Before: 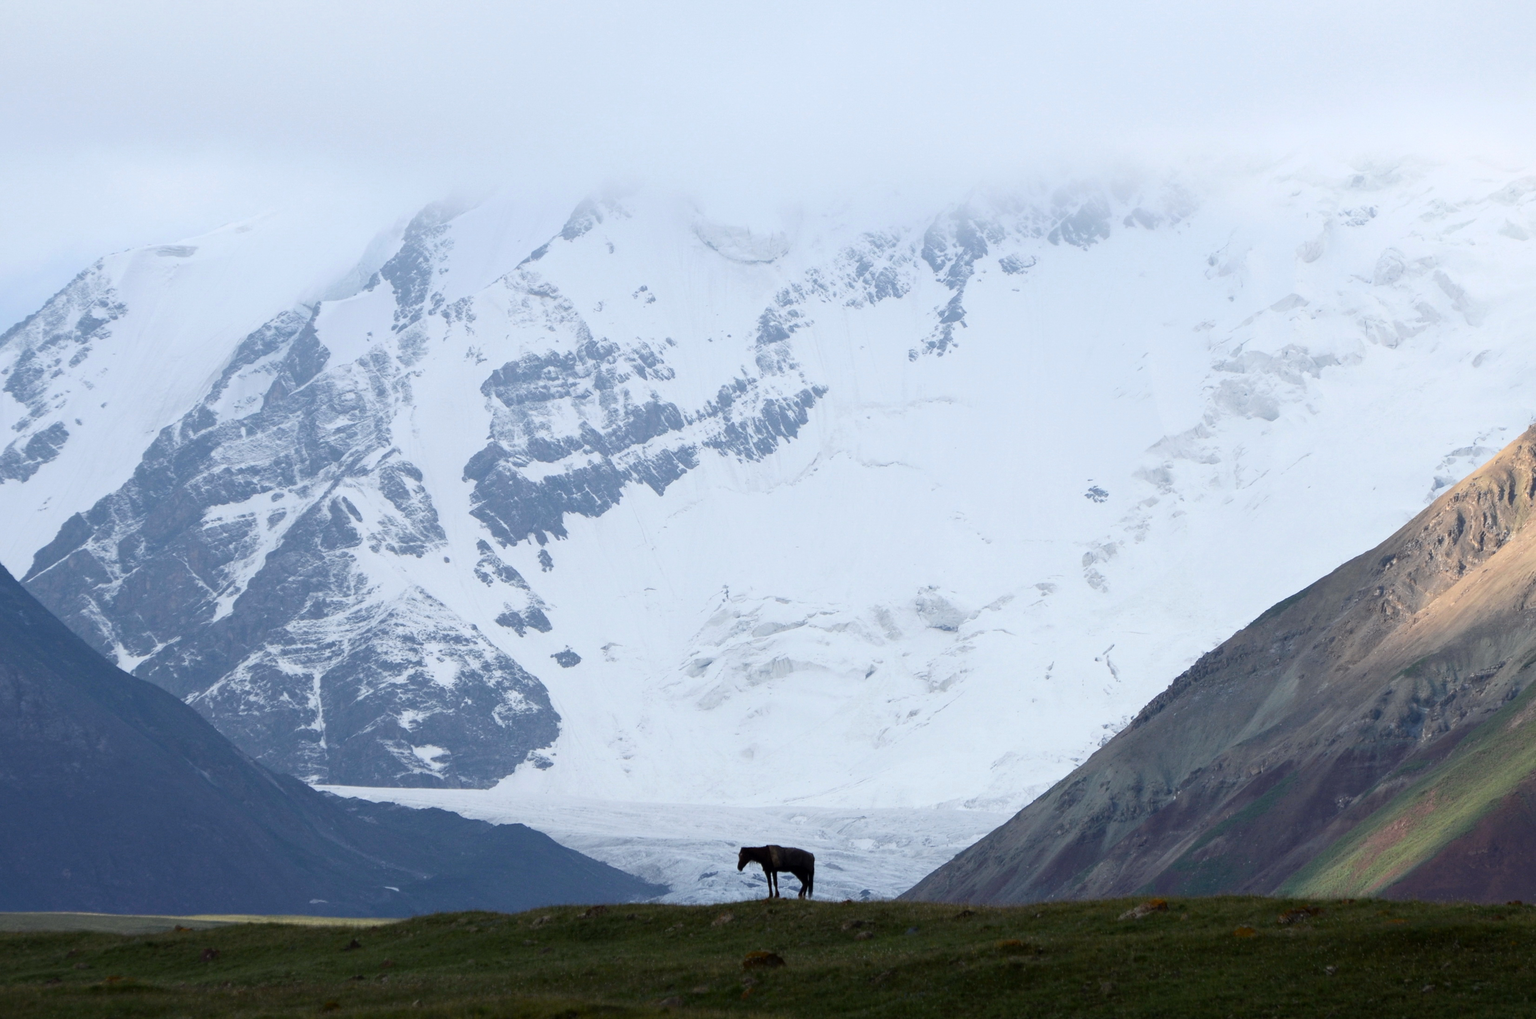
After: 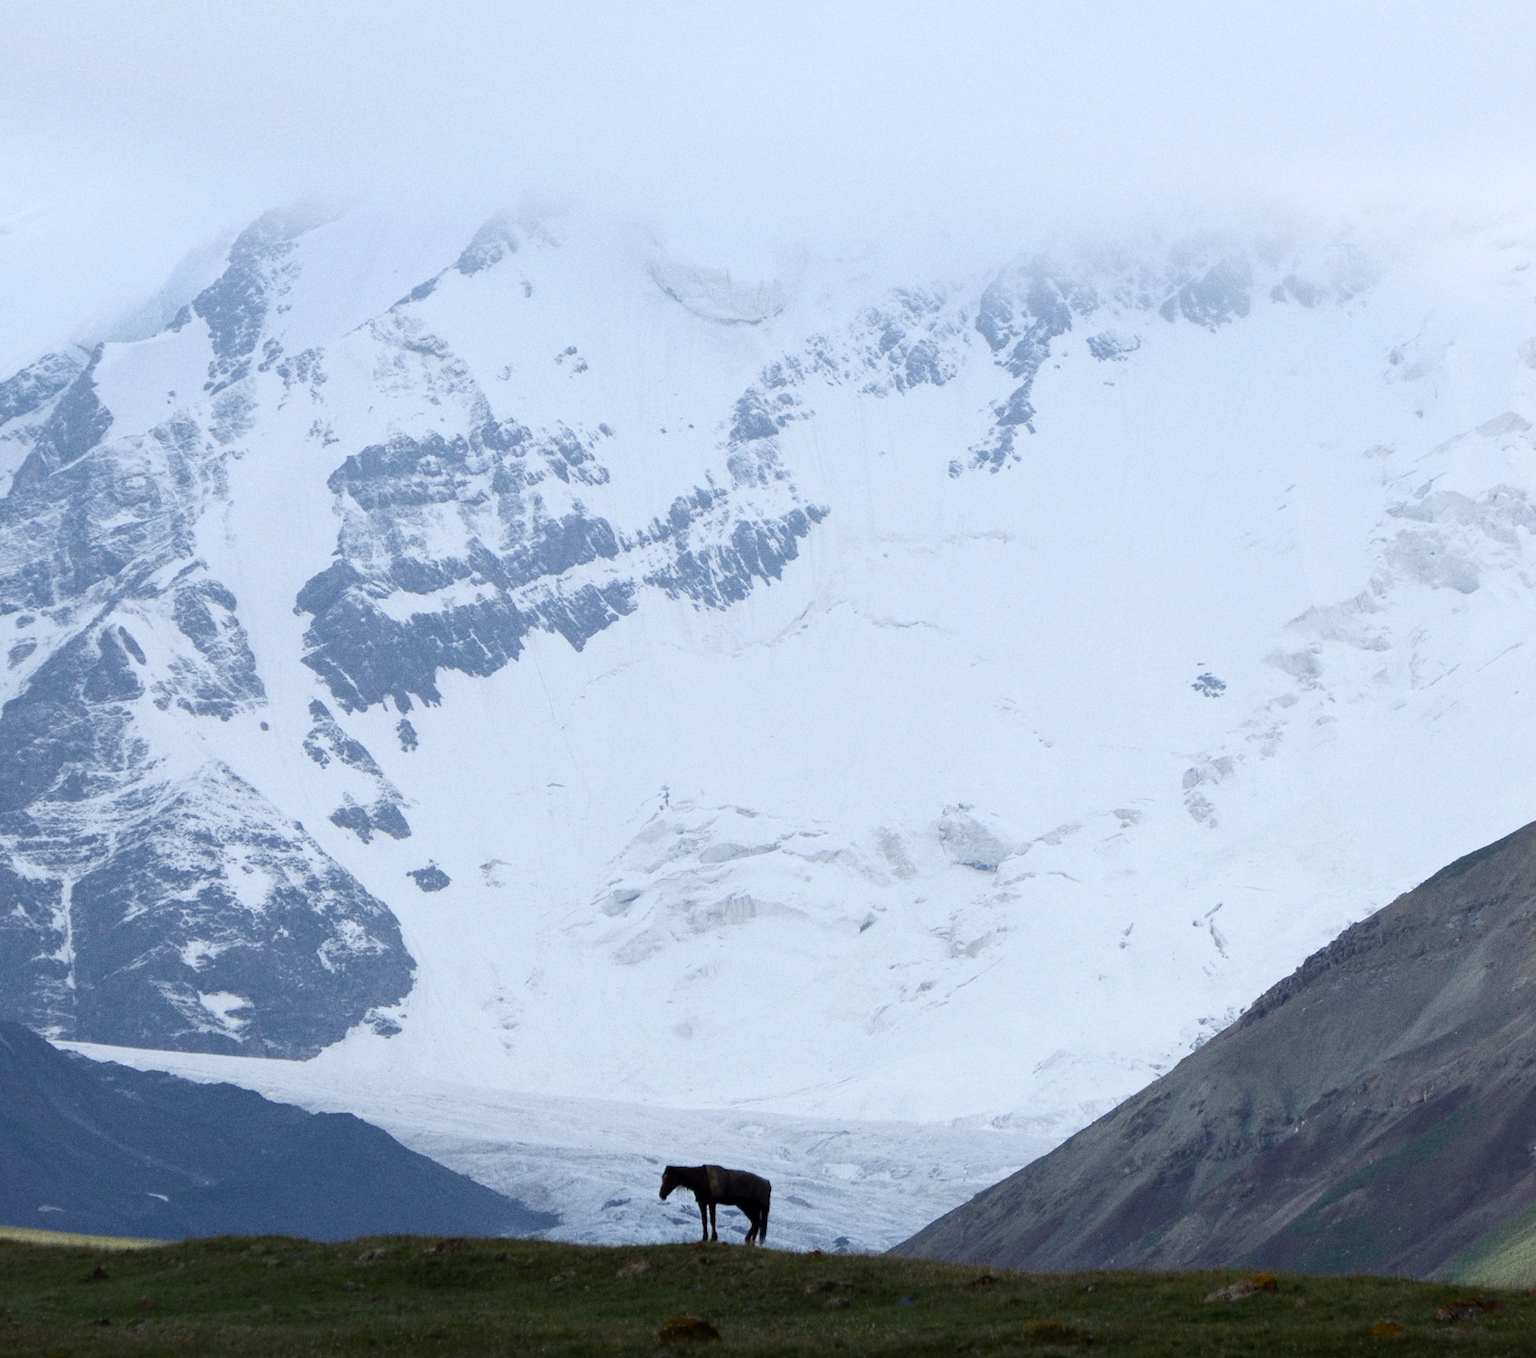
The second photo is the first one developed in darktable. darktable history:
white balance: red 0.982, blue 1.018
crop and rotate: angle -3.27°, left 14.277%, top 0.028%, right 10.766%, bottom 0.028%
grain: coarseness 7.08 ISO, strength 21.67%, mid-tones bias 59.58%
